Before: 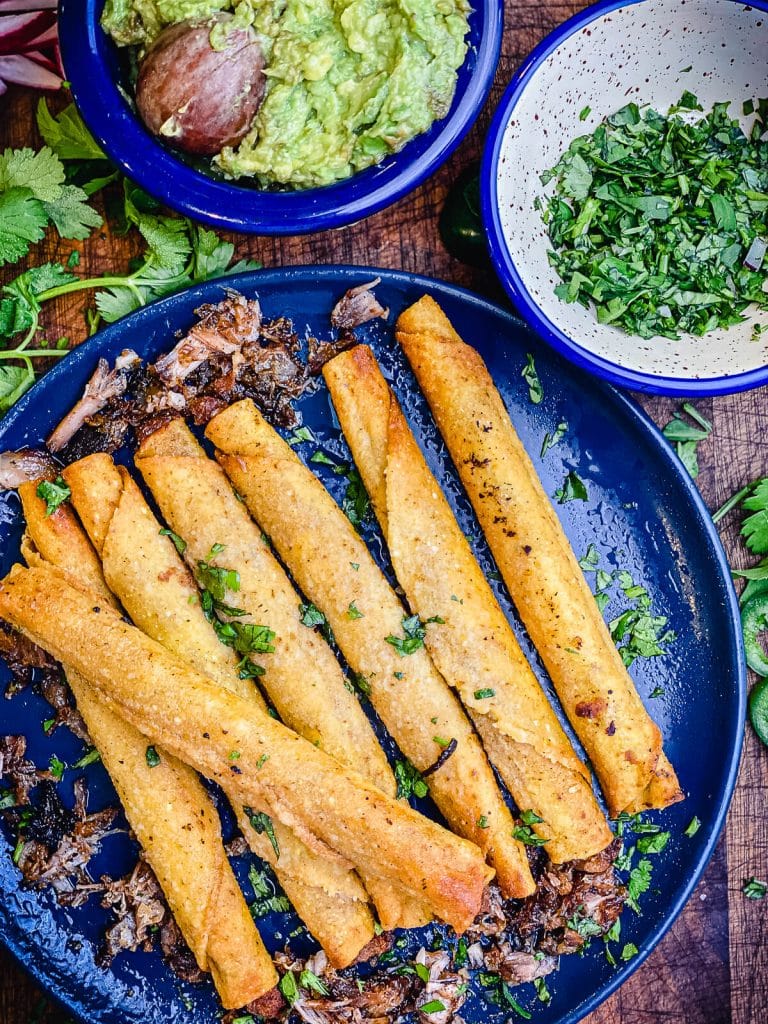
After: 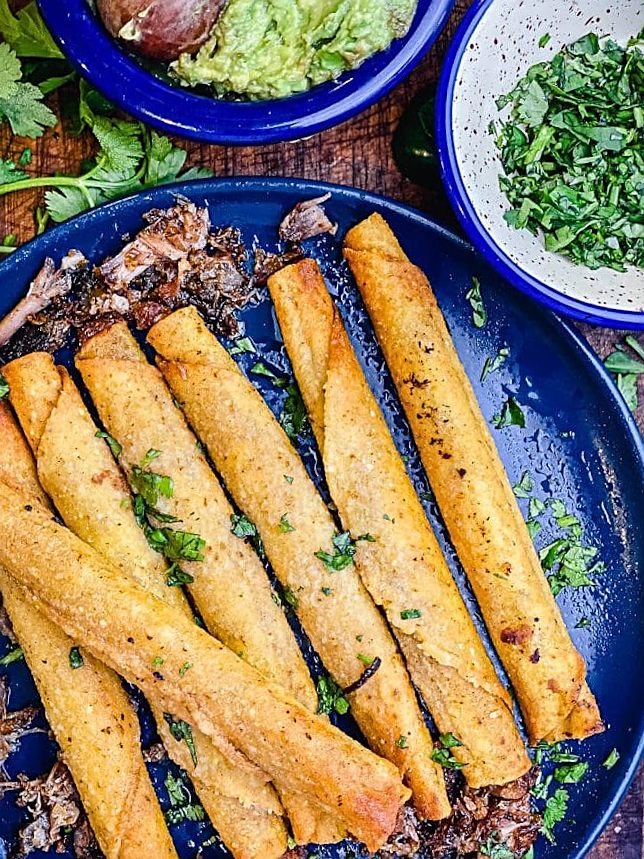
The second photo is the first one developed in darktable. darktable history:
crop and rotate: angle -3.27°, left 5.211%, top 5.211%, right 4.607%, bottom 4.607%
sharpen: on, module defaults
